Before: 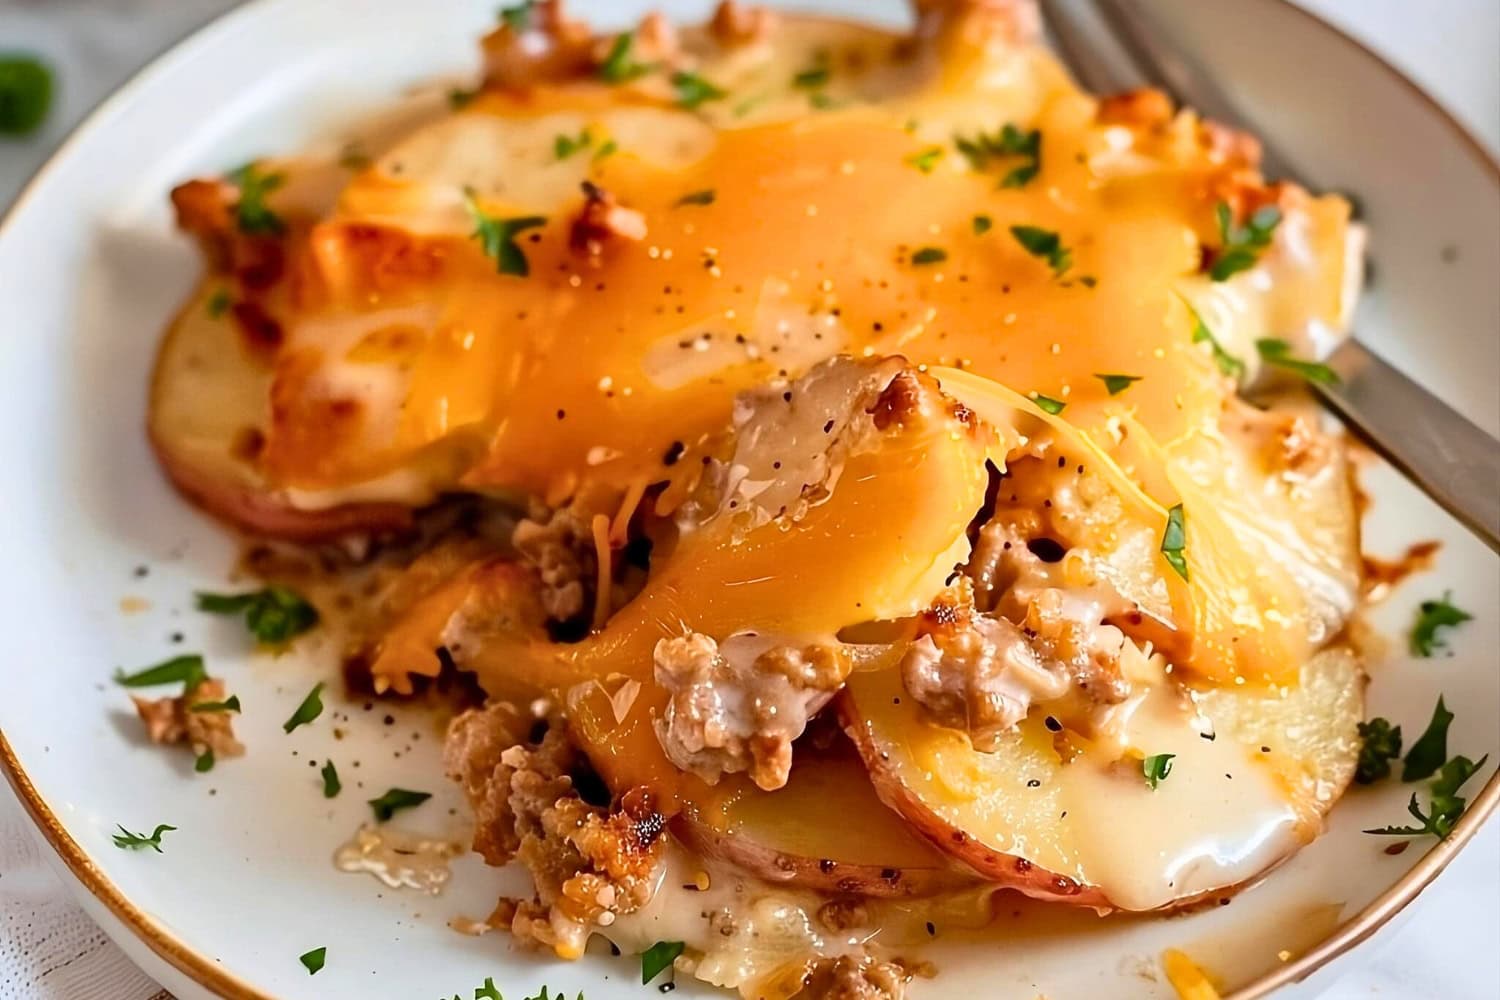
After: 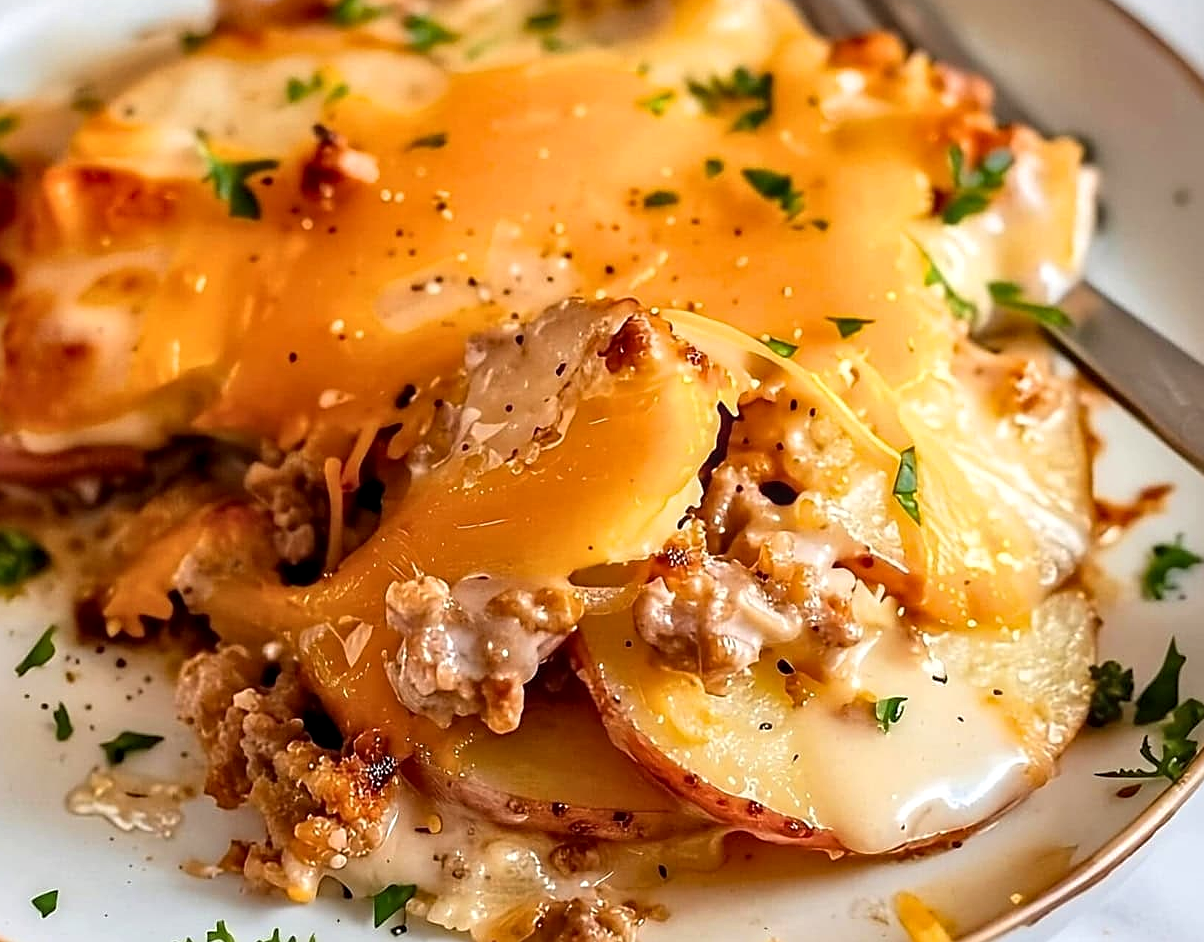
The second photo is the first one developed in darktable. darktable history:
crop and rotate: left 17.908%, top 5.796%, right 1.821%
local contrast: on, module defaults
sharpen: on, module defaults
